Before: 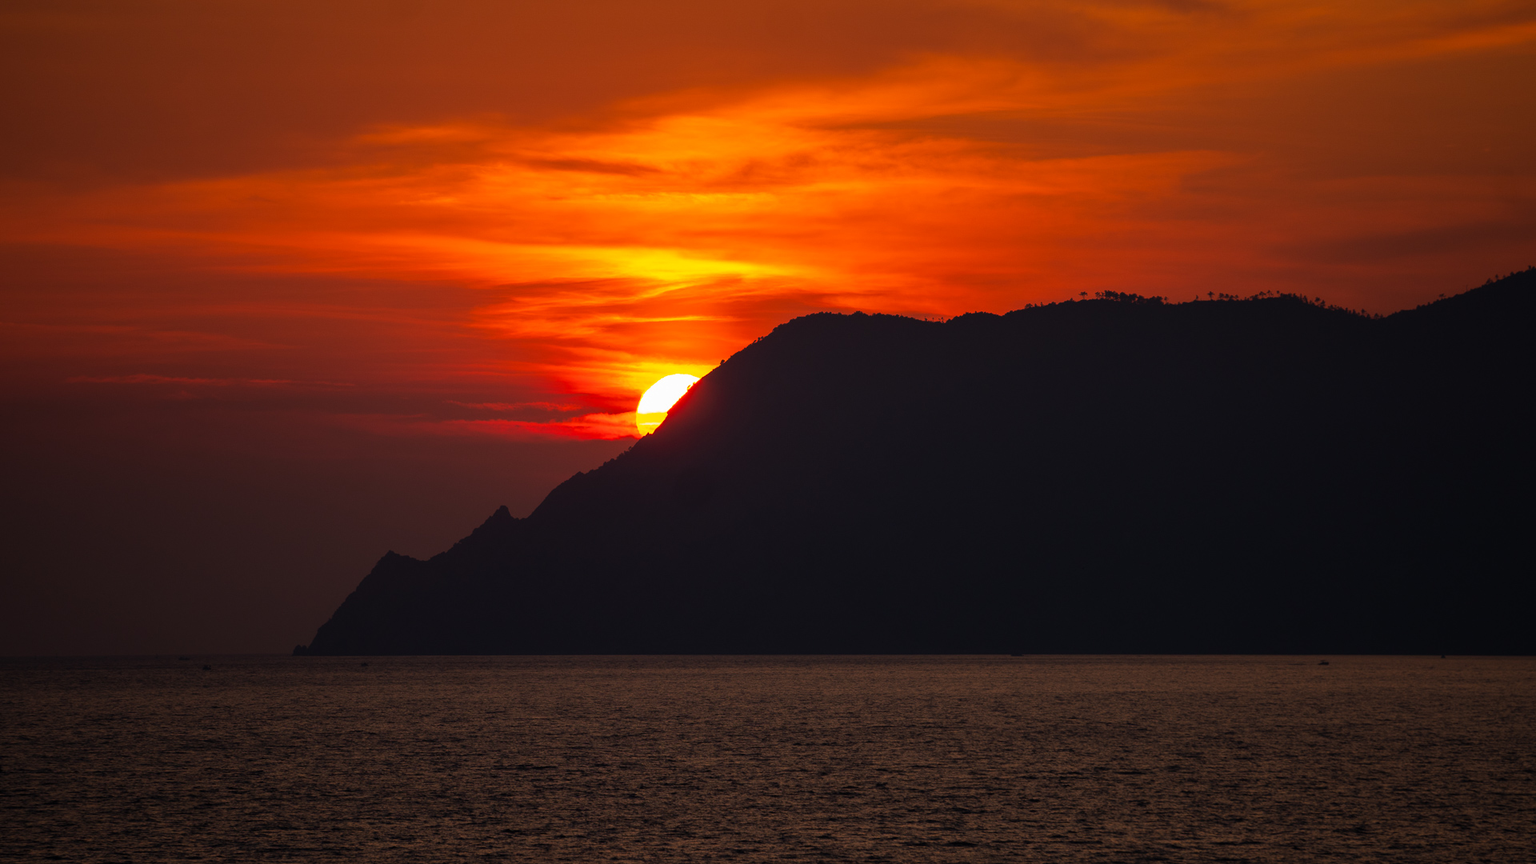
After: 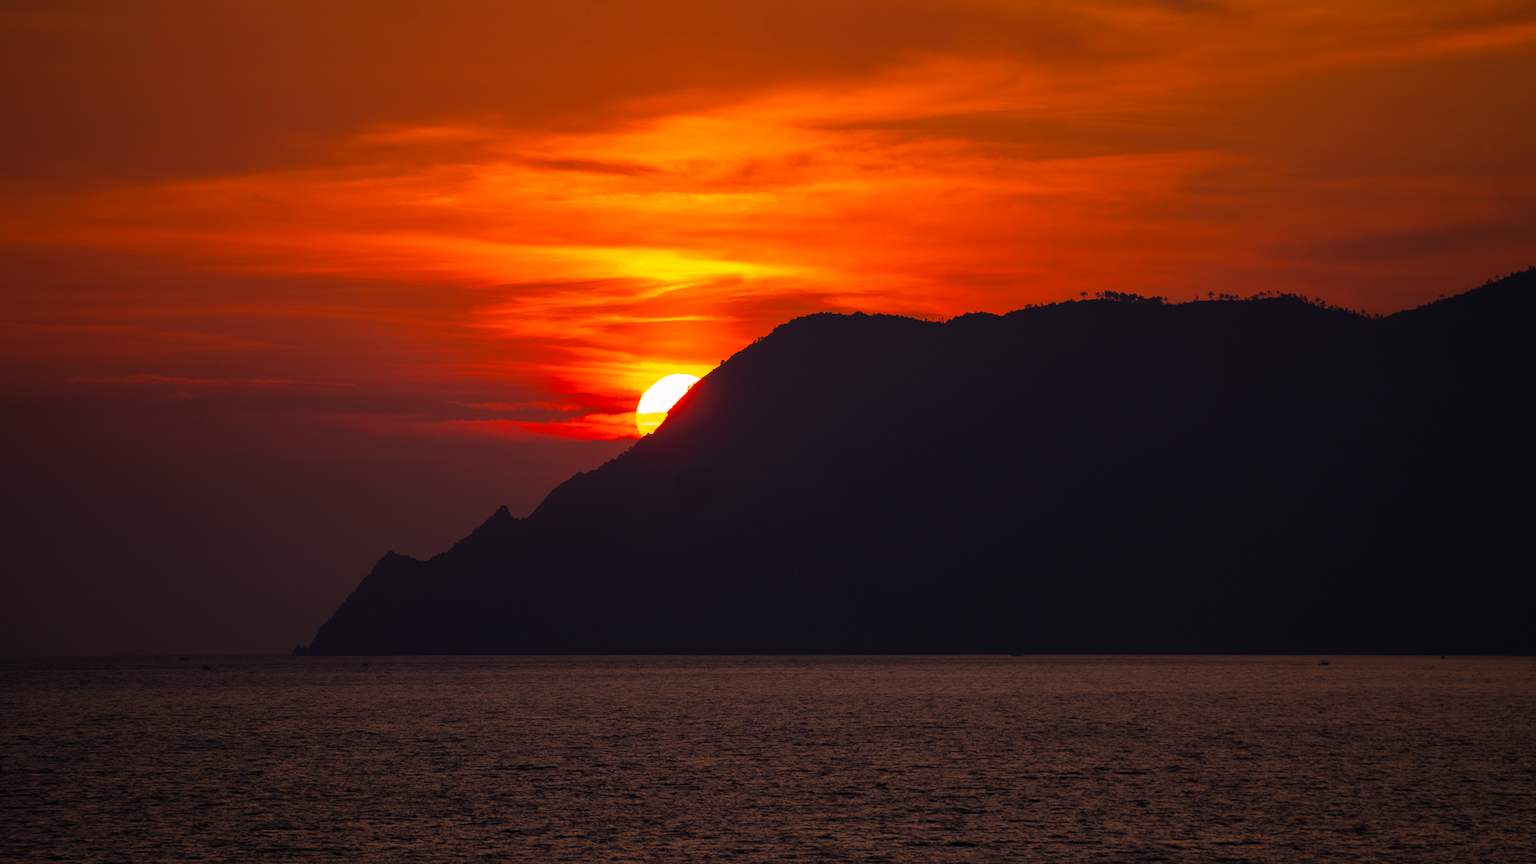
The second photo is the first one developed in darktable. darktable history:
tone equalizer: on, module defaults
color calibration: output R [1.063, -0.012, -0.003, 0], output B [-0.079, 0.047, 1, 0], illuminant custom, x 0.368, y 0.373, temperature 4336.62 K
